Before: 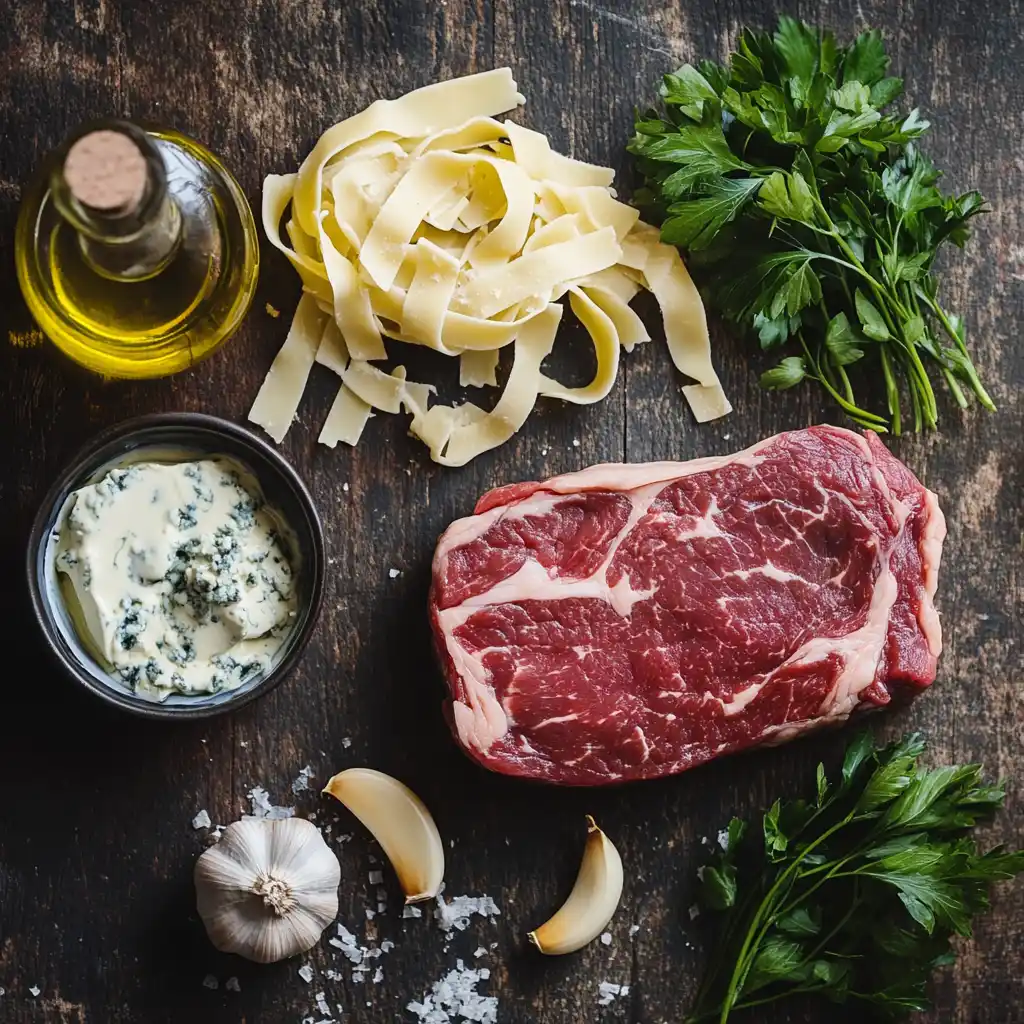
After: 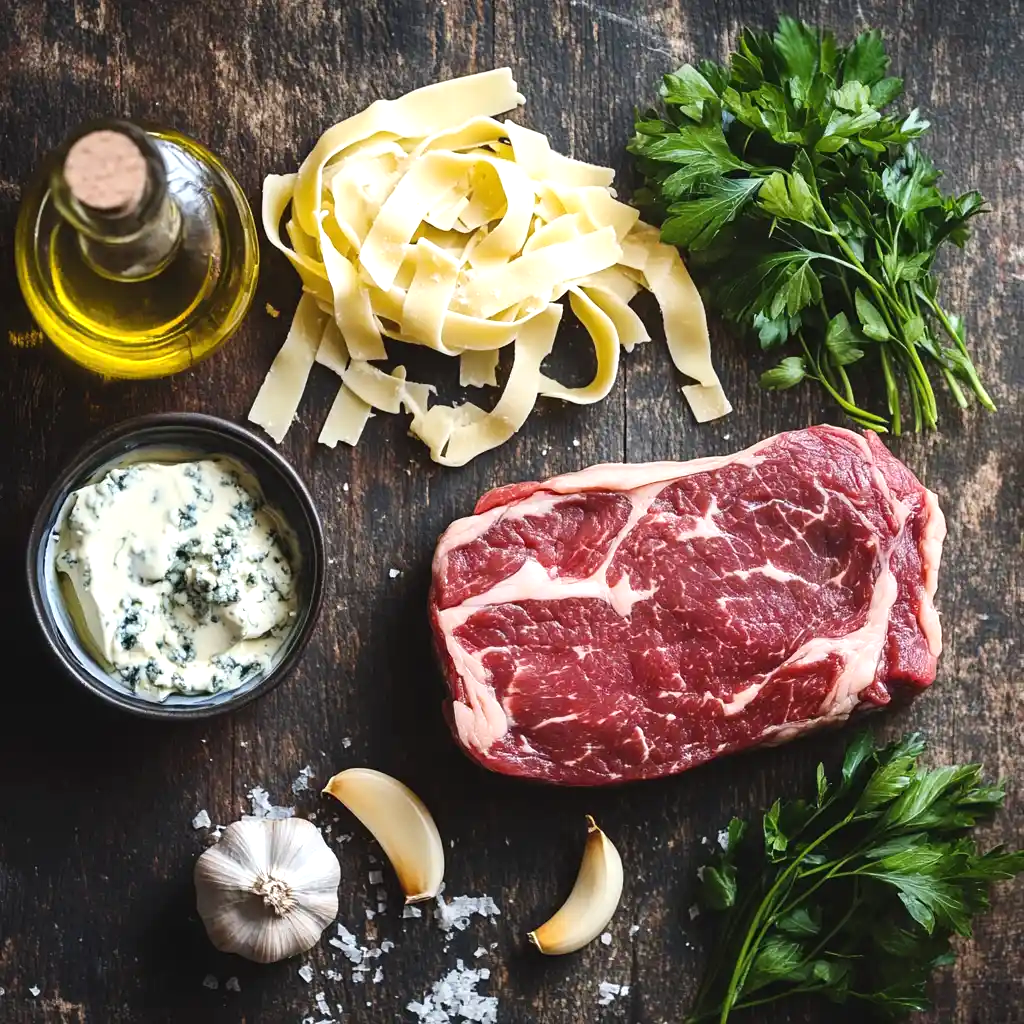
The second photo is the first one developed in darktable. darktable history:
exposure: black level correction 0, exposure 0.5 EV, compensate exposure bias true, compensate highlight preservation false
color zones: curves: ch0 [(0, 0.5) (0.143, 0.5) (0.286, 0.5) (0.429, 0.5) (0.571, 0.5) (0.714, 0.476) (0.857, 0.5) (1, 0.5)]; ch2 [(0, 0.5) (0.143, 0.5) (0.286, 0.5) (0.429, 0.5) (0.571, 0.5) (0.714, 0.487) (0.857, 0.5) (1, 0.5)]
